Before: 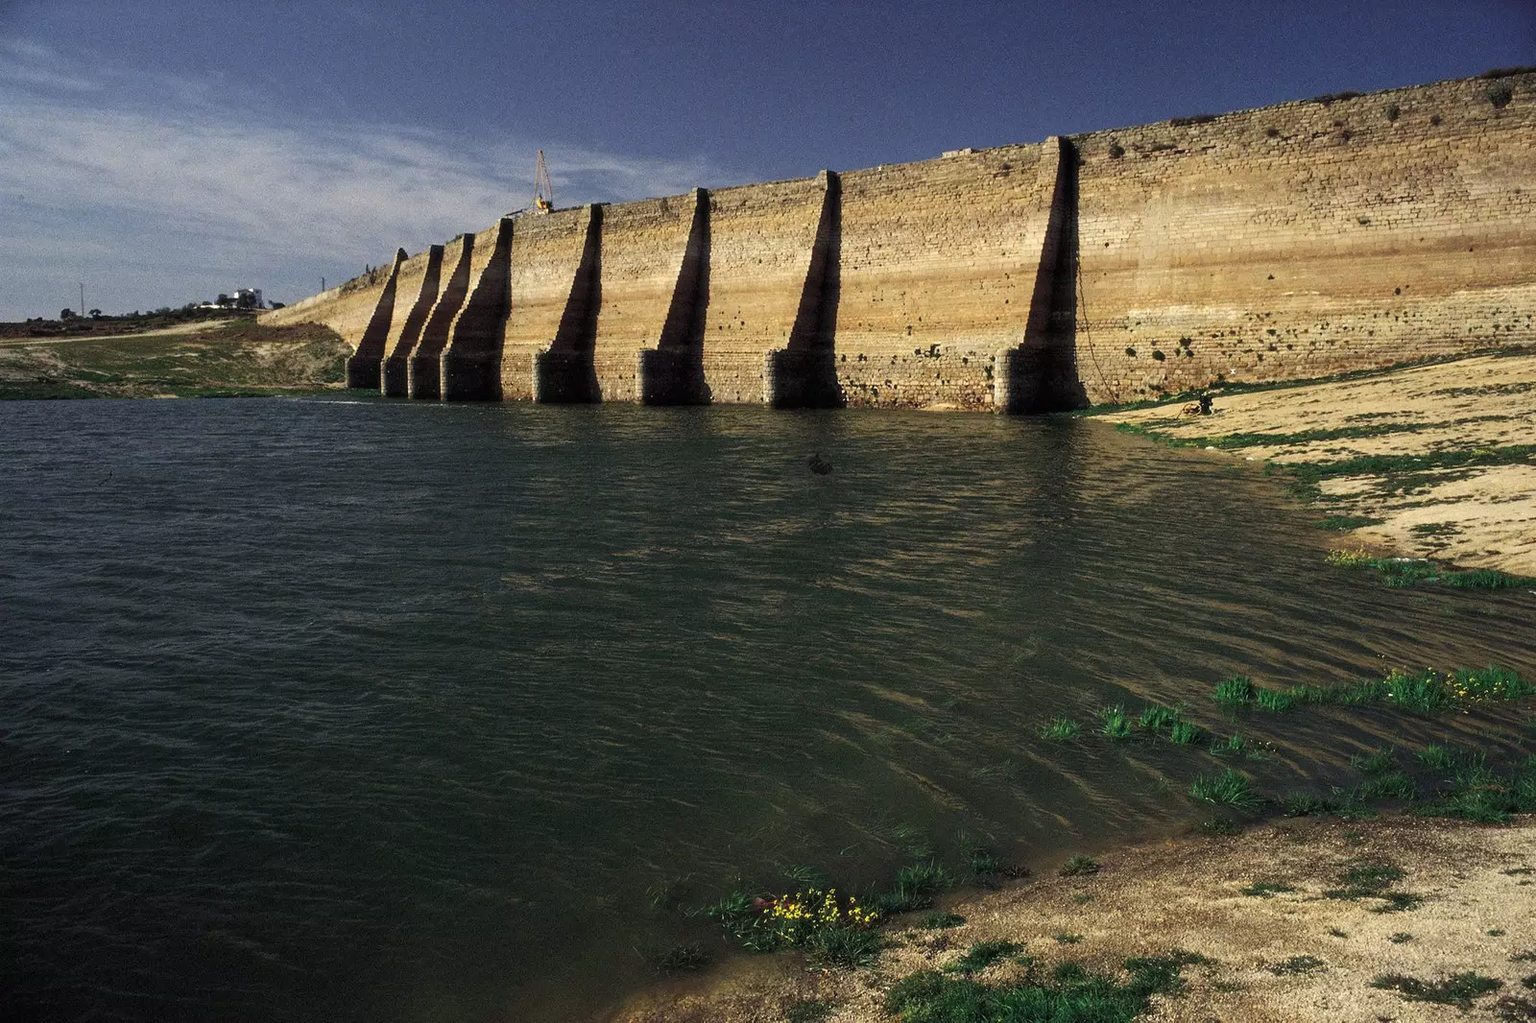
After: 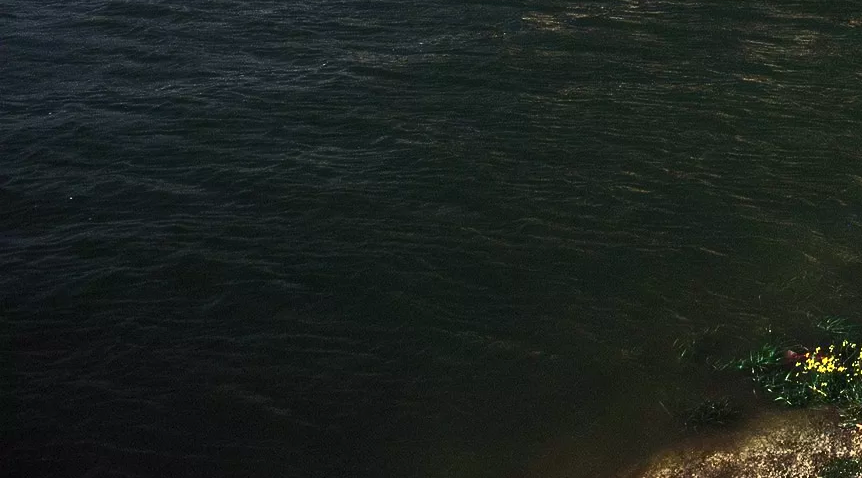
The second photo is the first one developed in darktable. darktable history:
contrast brightness saturation: contrast 0.629, brightness 0.348, saturation 0.14
crop and rotate: top 54.887%, right 46.098%, bottom 0.209%
